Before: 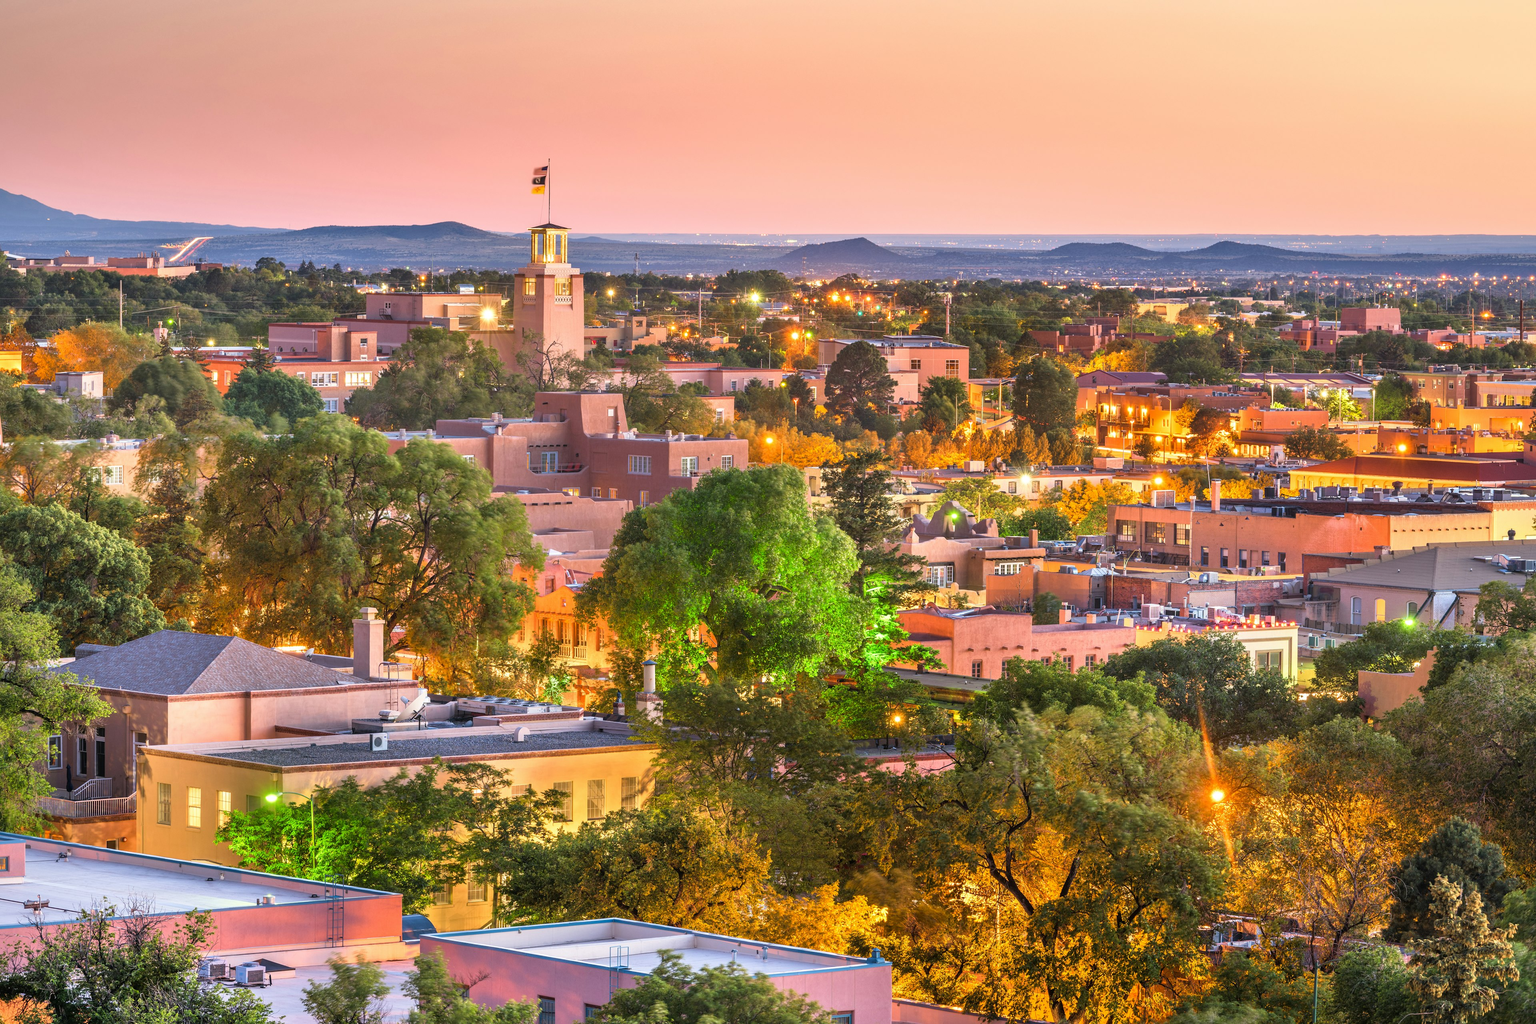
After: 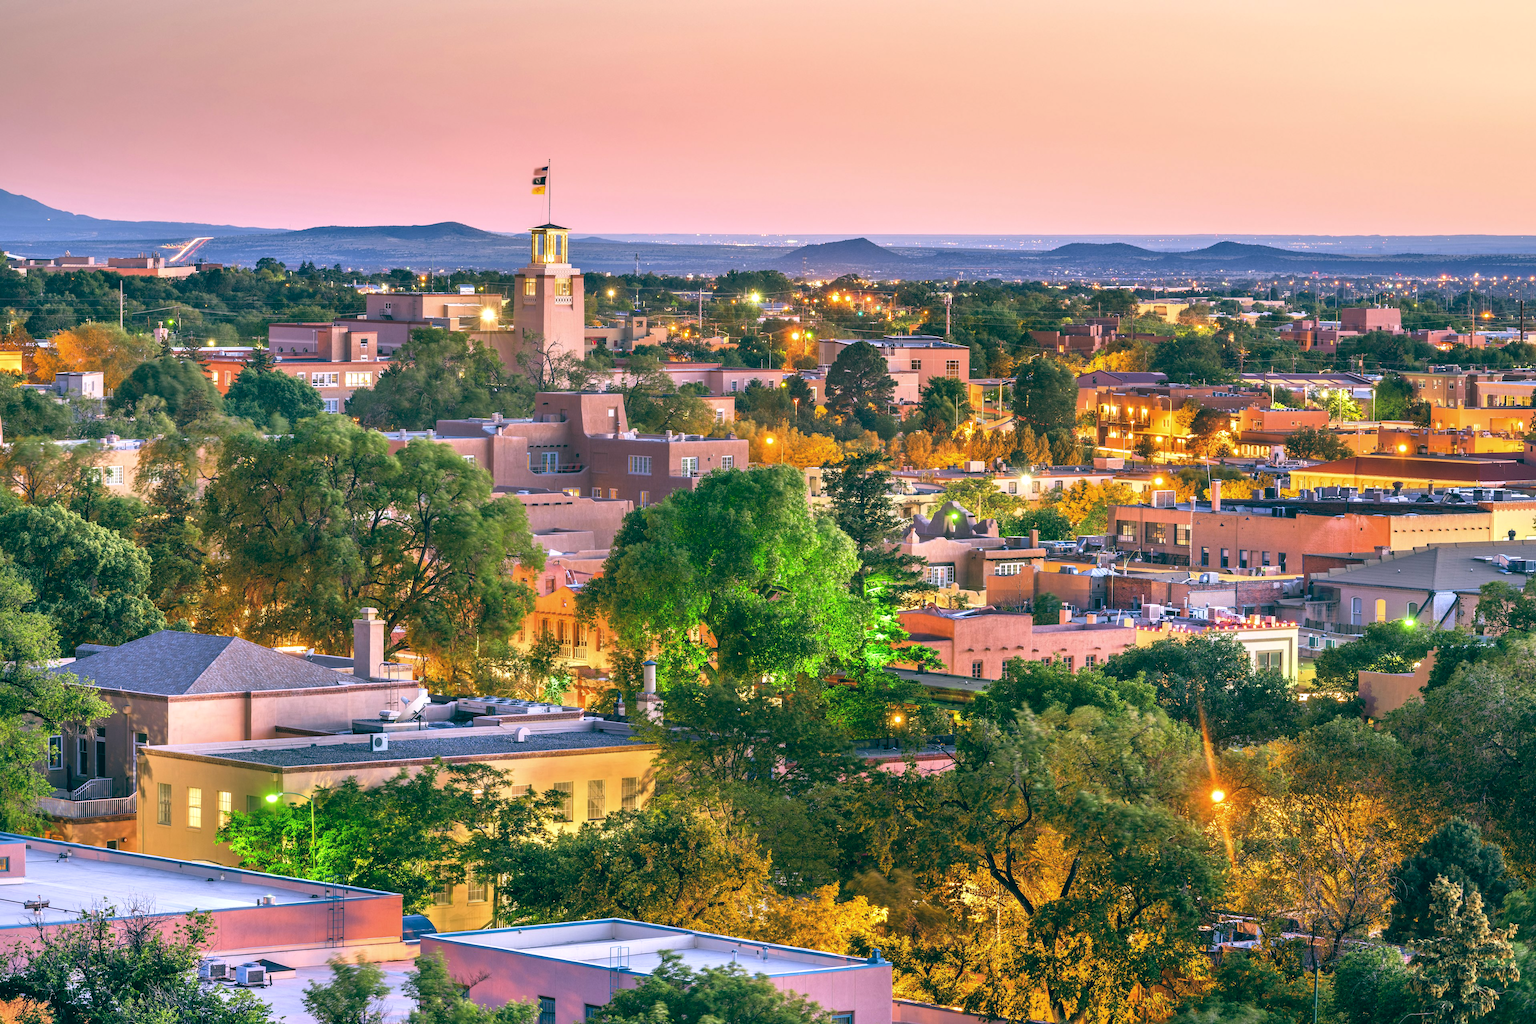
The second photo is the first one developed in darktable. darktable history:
exposure: black level correction 0.005, exposure 0.014 EV, compensate highlight preservation false
white balance: red 0.948, green 1.02, blue 1.176
color balance: lift [1.005, 0.99, 1.007, 1.01], gamma [1, 0.979, 1.011, 1.021], gain [0.923, 1.098, 1.025, 0.902], input saturation 90.45%, contrast 7.73%, output saturation 105.91%
